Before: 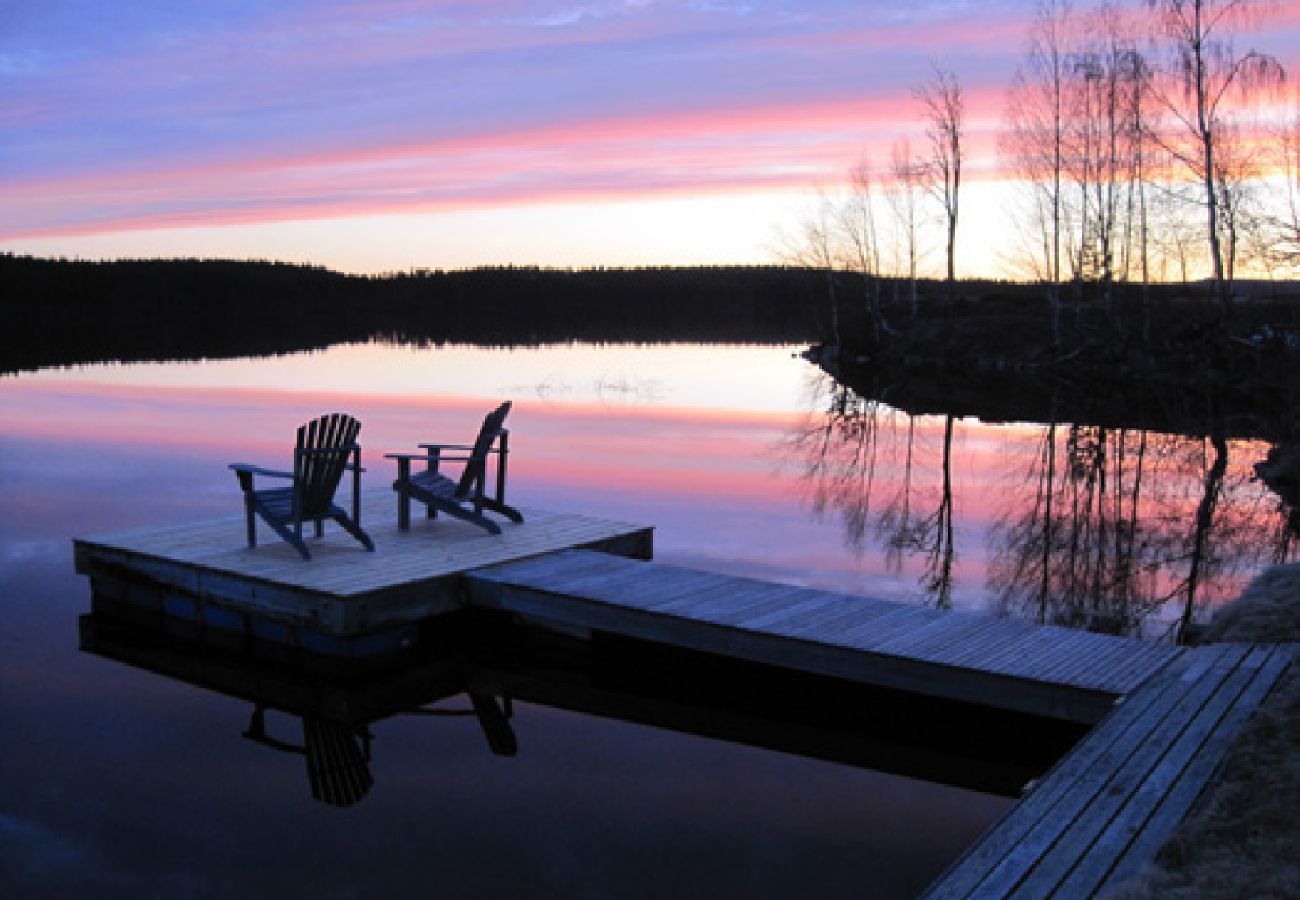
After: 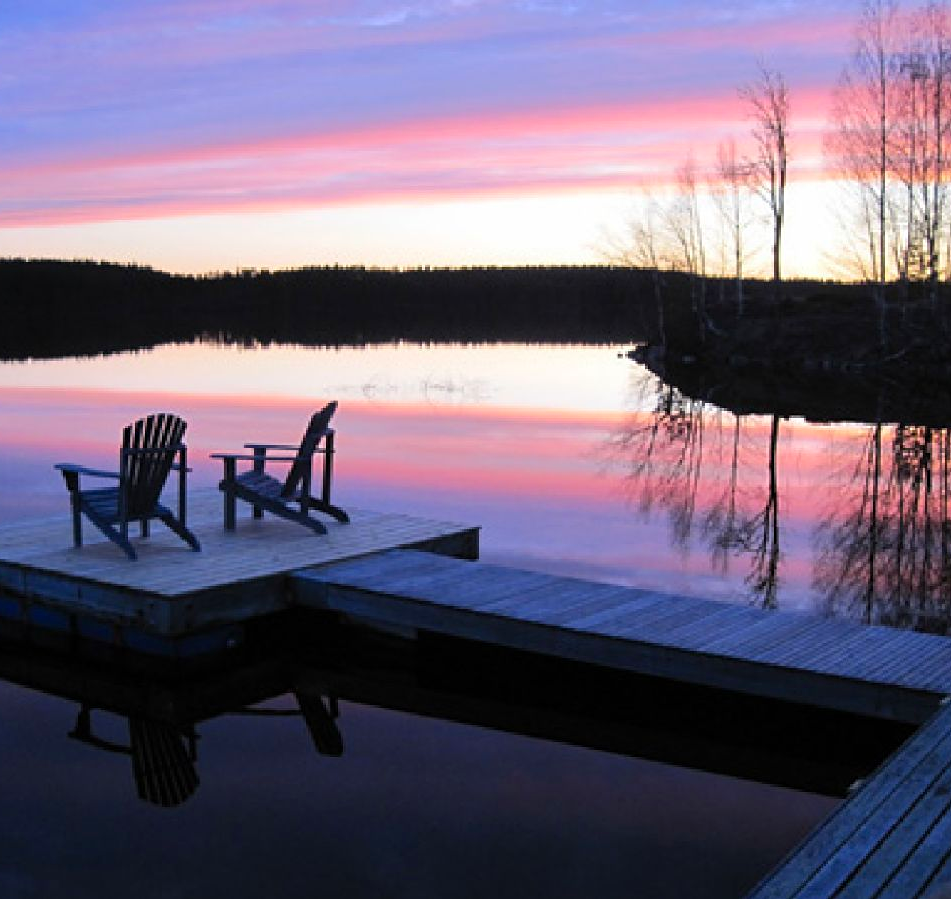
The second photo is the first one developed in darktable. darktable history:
sharpen: amount 0.207
crop: left 13.393%, right 13.38%
color balance rgb: perceptual saturation grading › global saturation 19.321%
